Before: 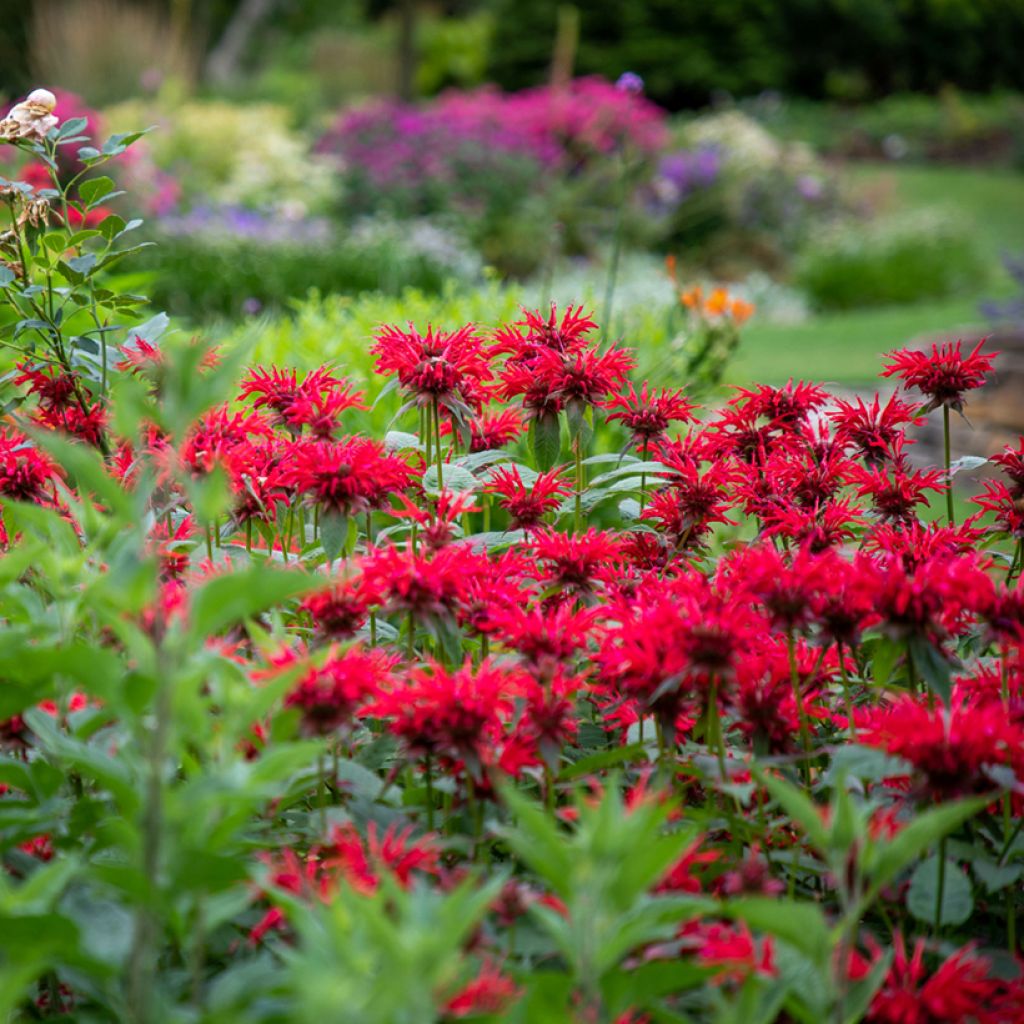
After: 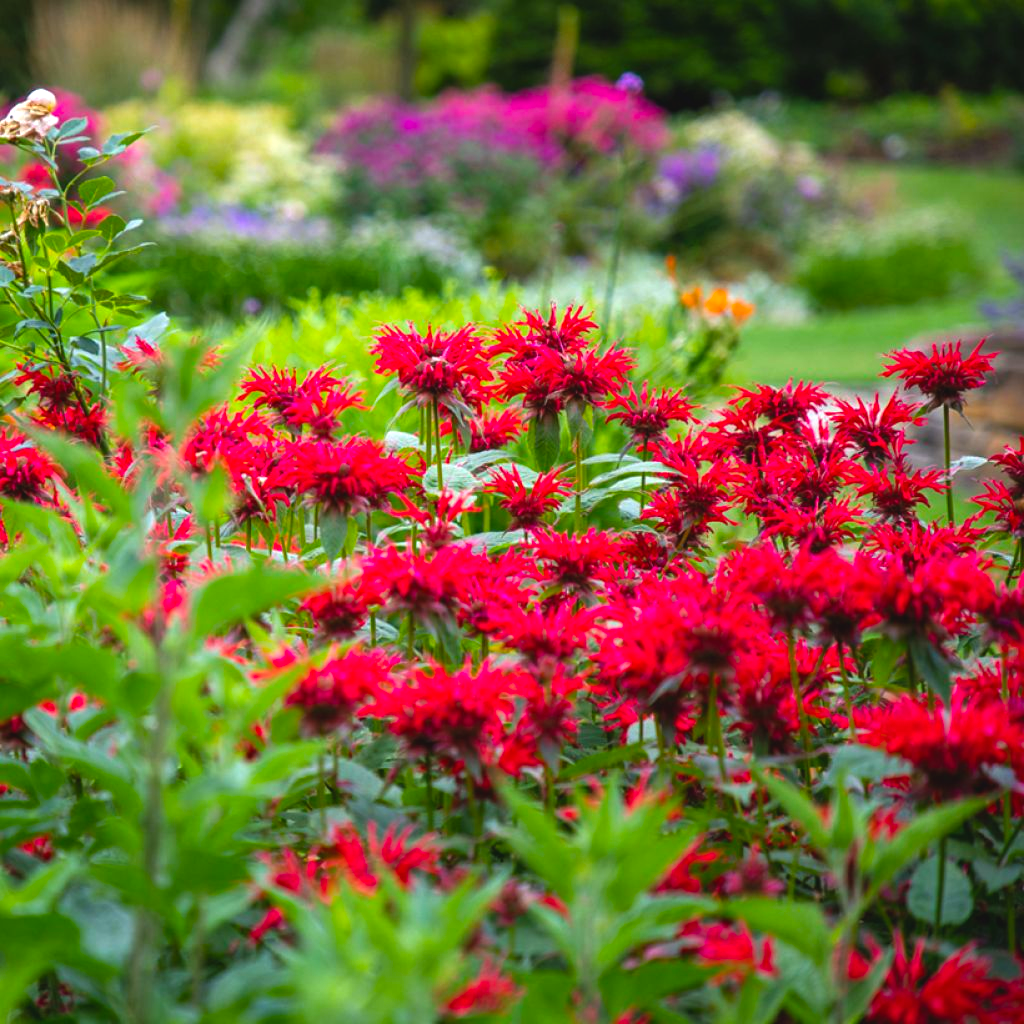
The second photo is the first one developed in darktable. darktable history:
color balance rgb: global offset › luminance 0.489%, perceptual saturation grading › global saturation 19.612%, perceptual brilliance grading › global brilliance 11.205%, global vibrance 20%
